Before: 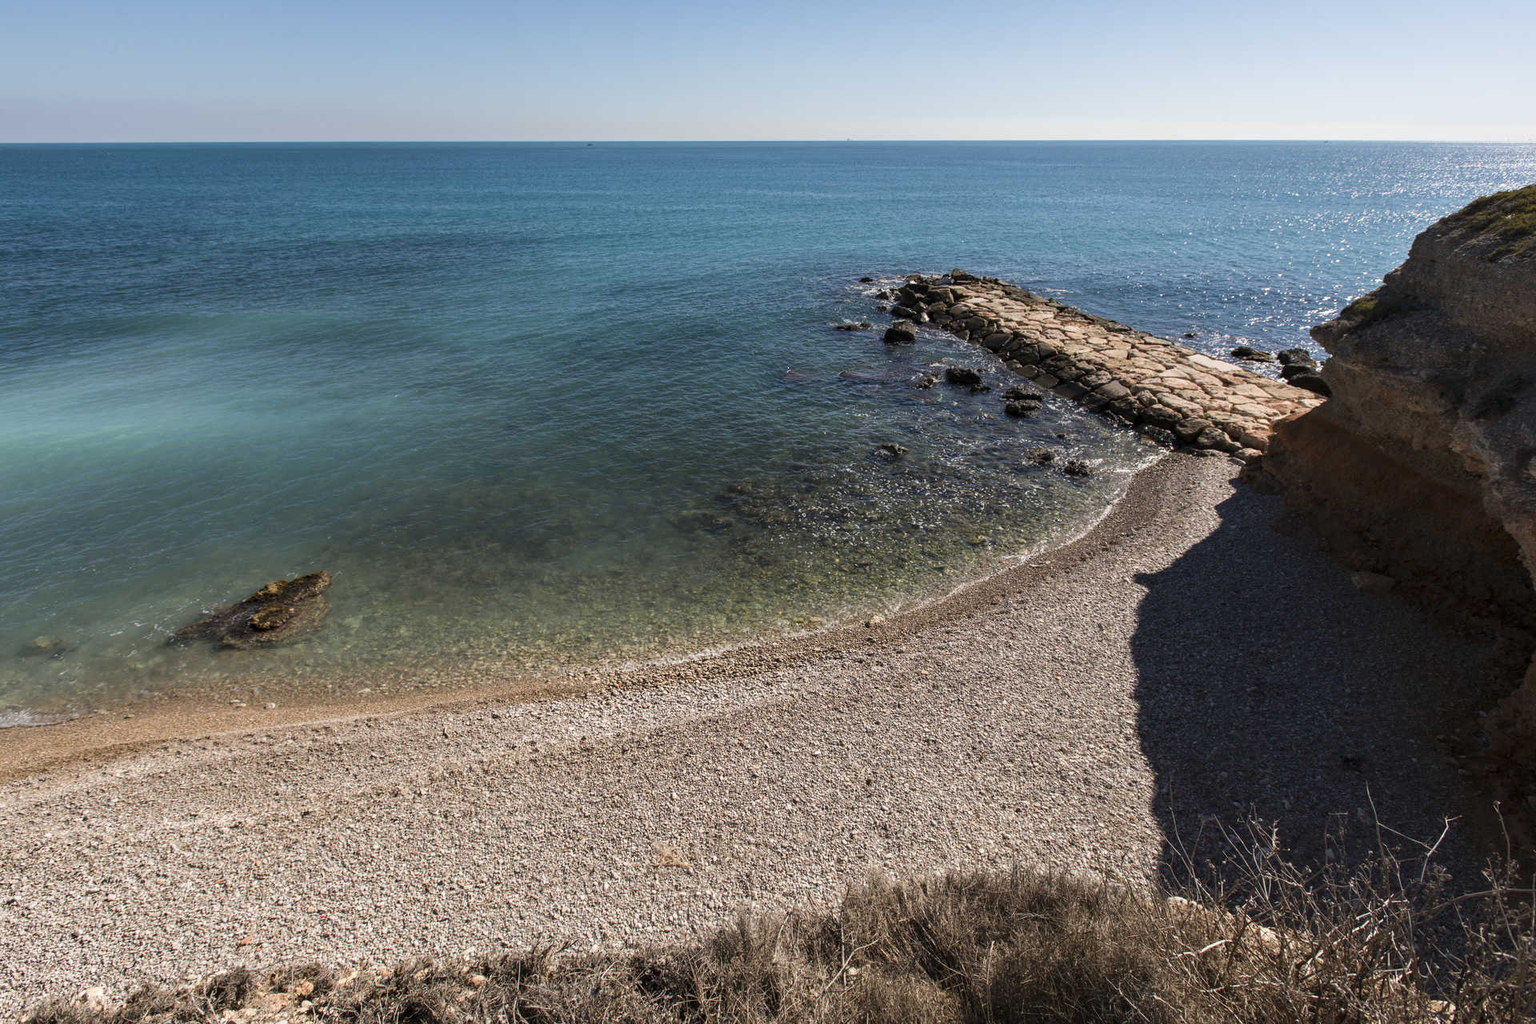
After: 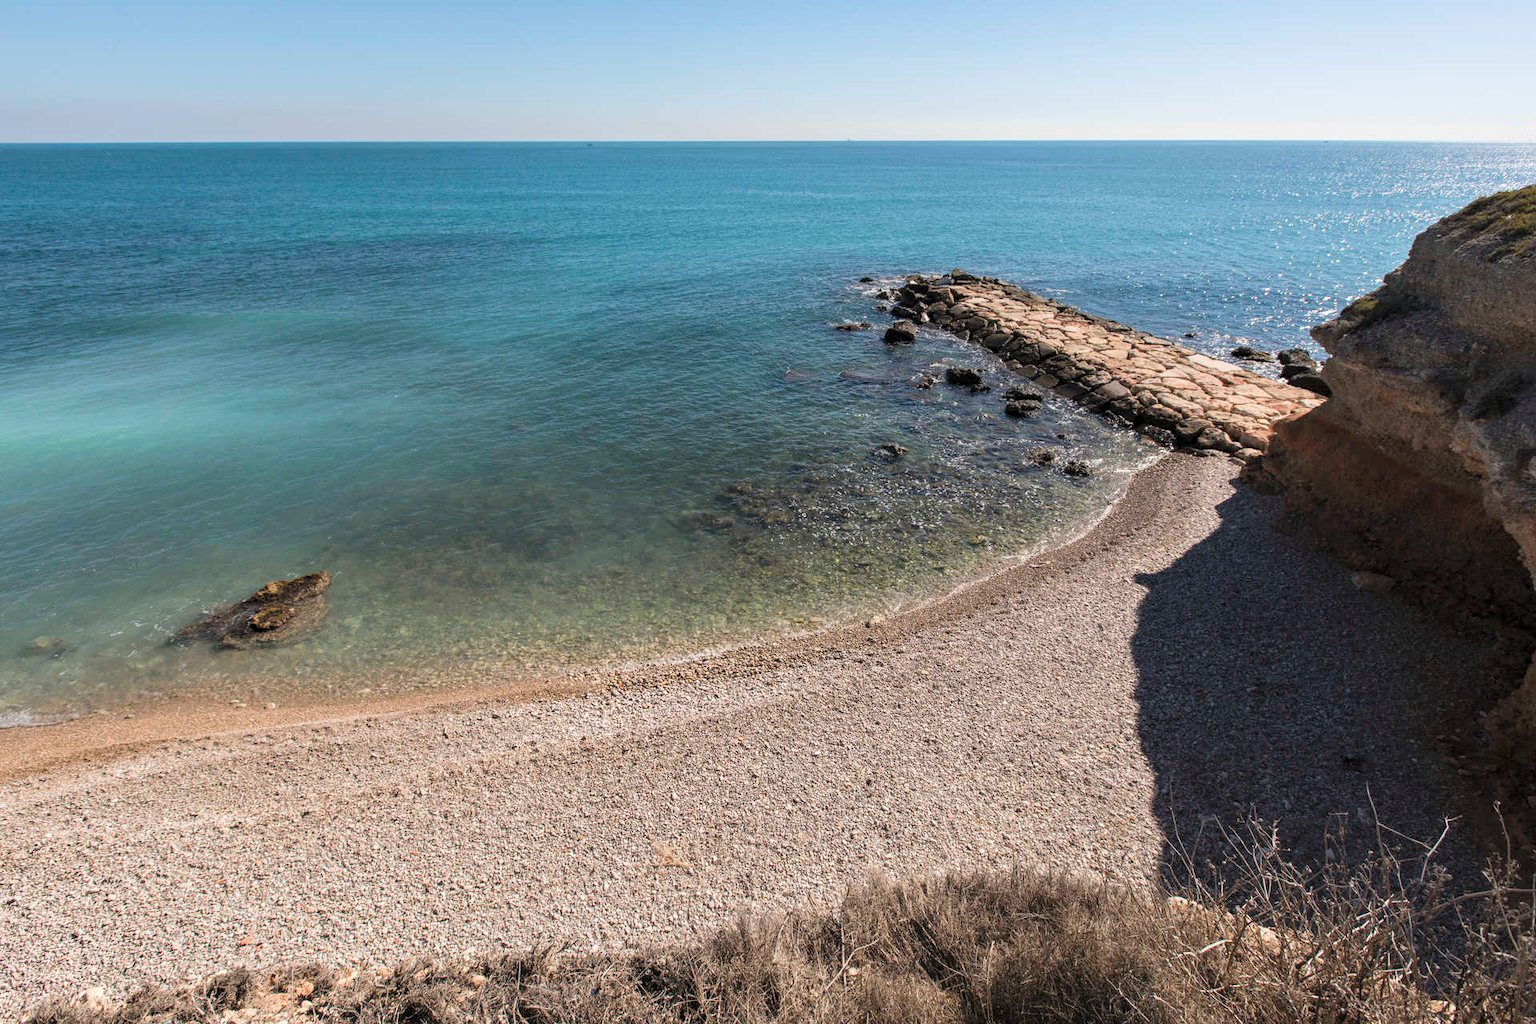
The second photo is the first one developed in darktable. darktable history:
contrast brightness saturation: brightness 0.146
